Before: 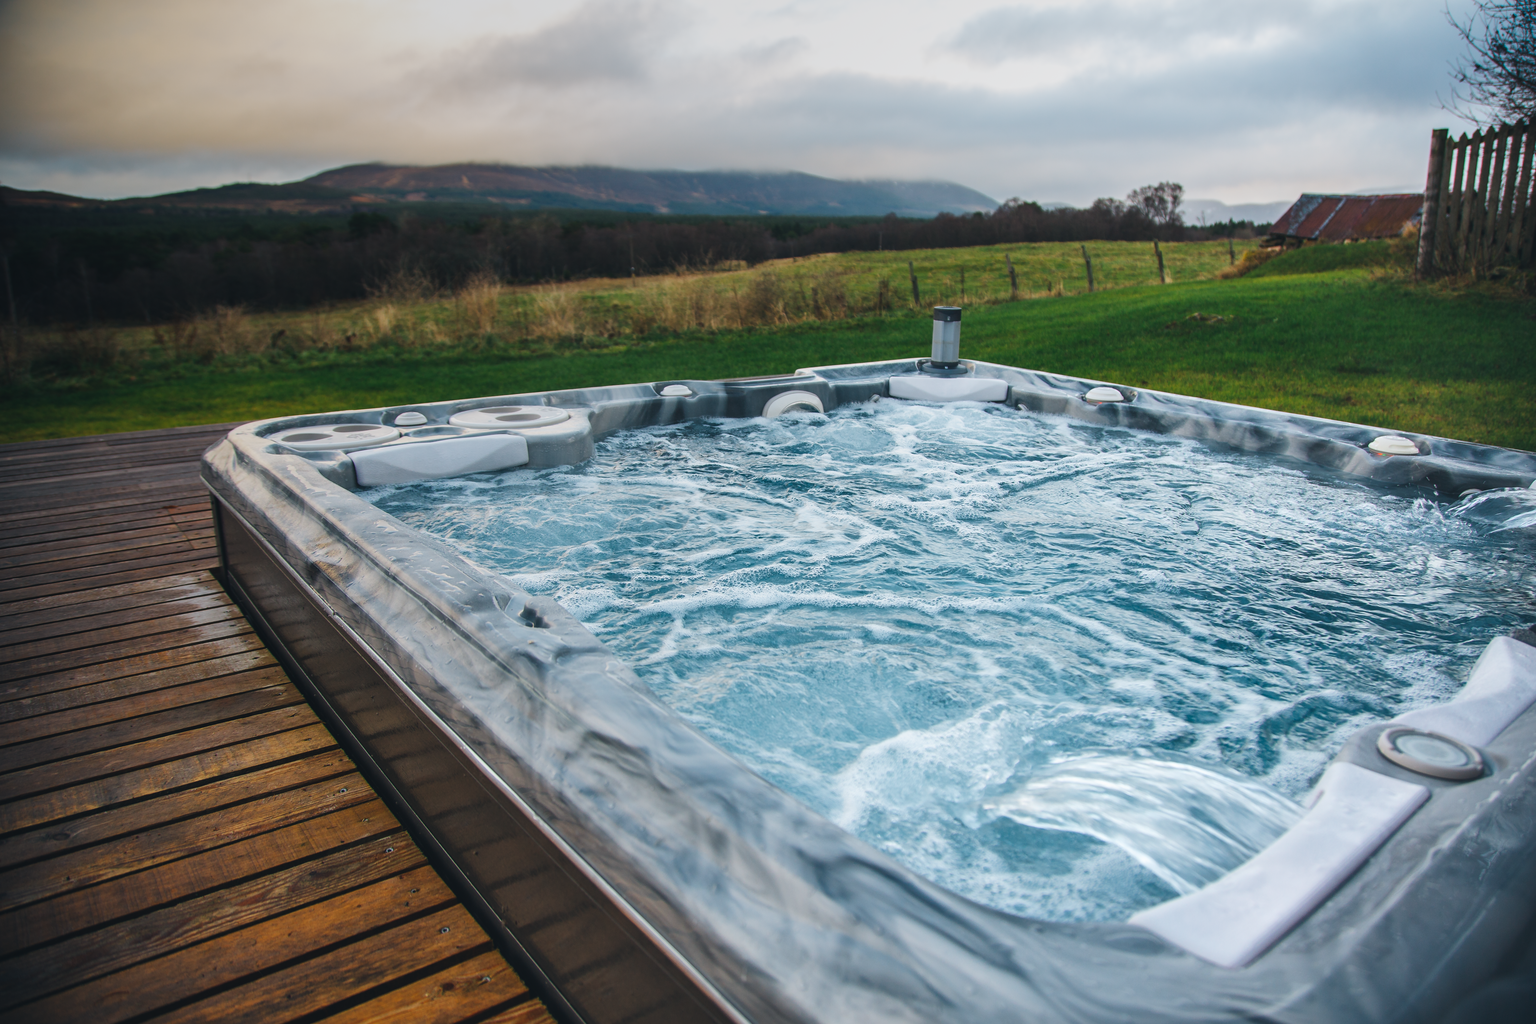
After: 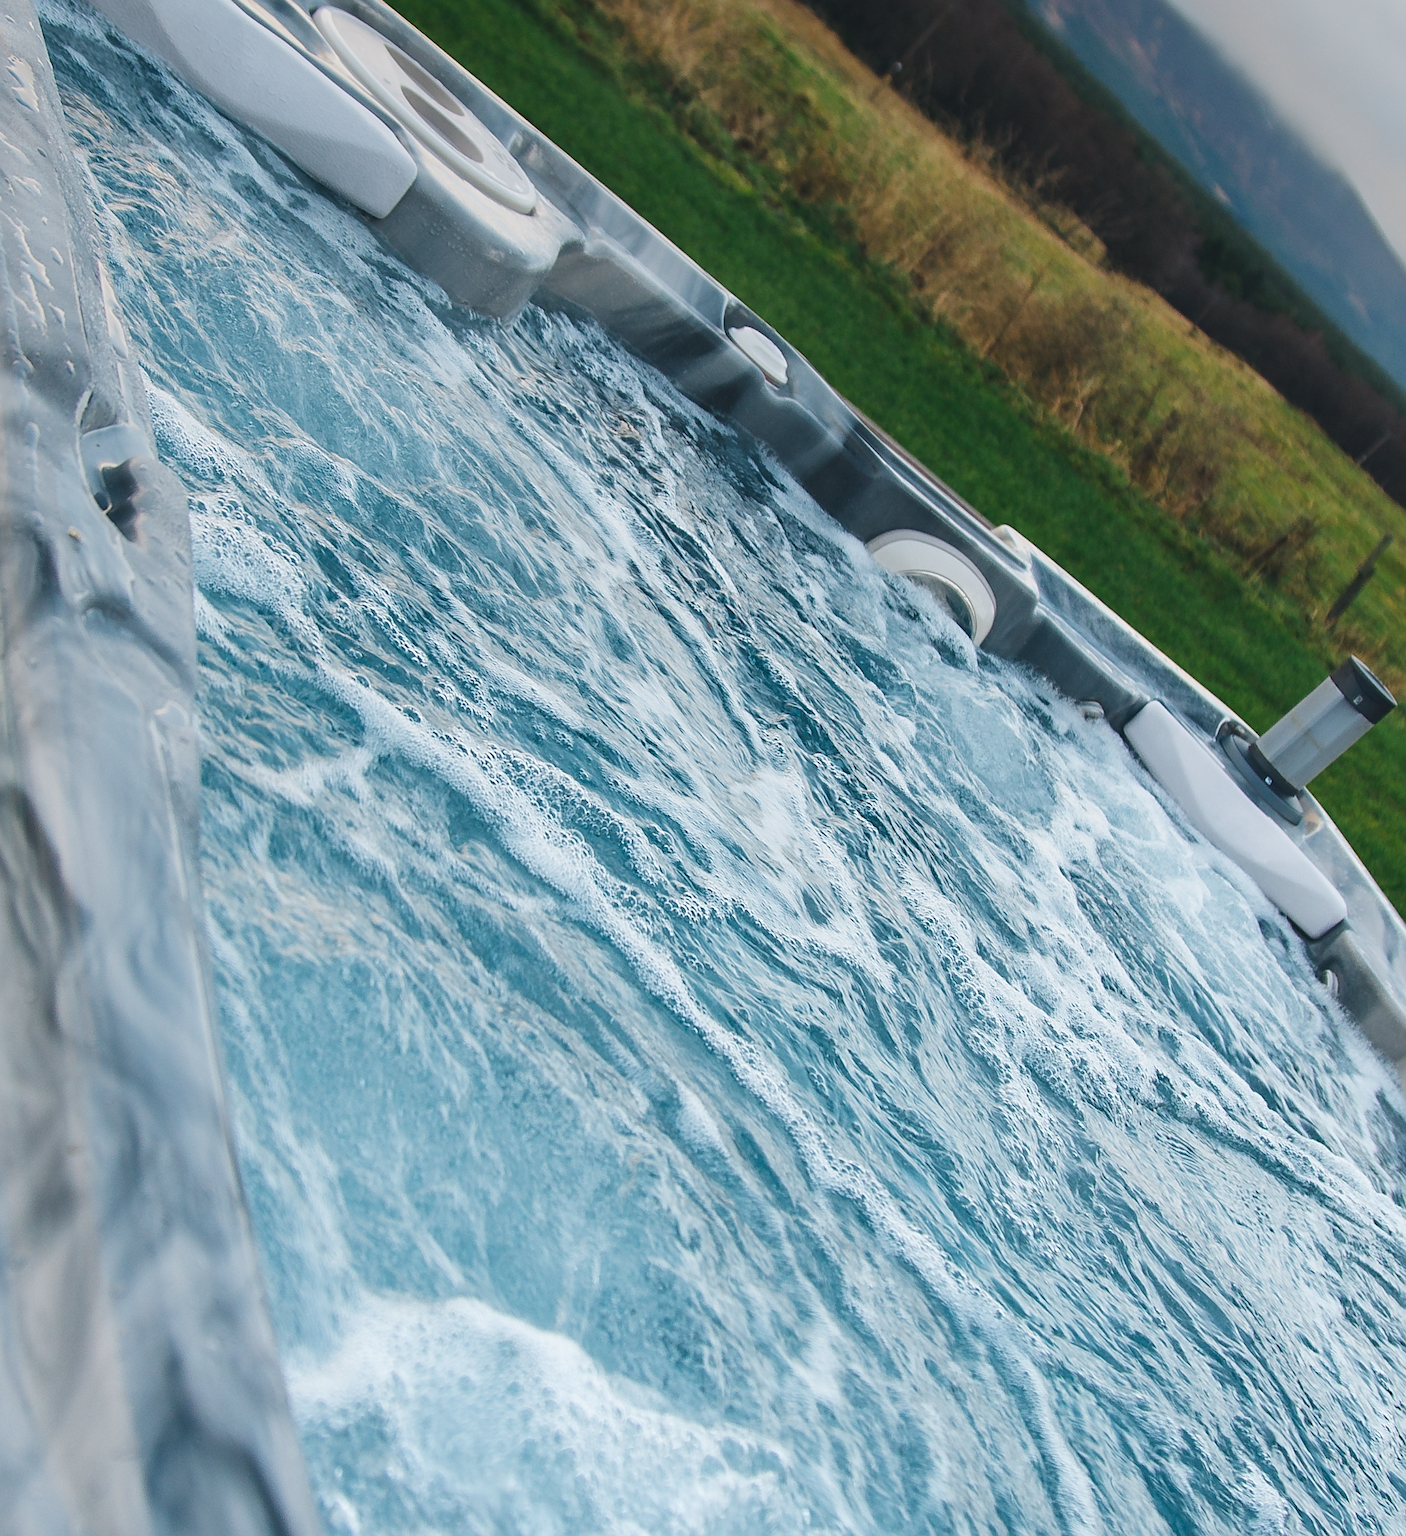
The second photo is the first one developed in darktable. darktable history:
sharpen: radius 2.153, amount 0.384, threshold 0.014
crop and rotate: angle -45.12°, top 16.163%, right 0.802%, bottom 11.641%
